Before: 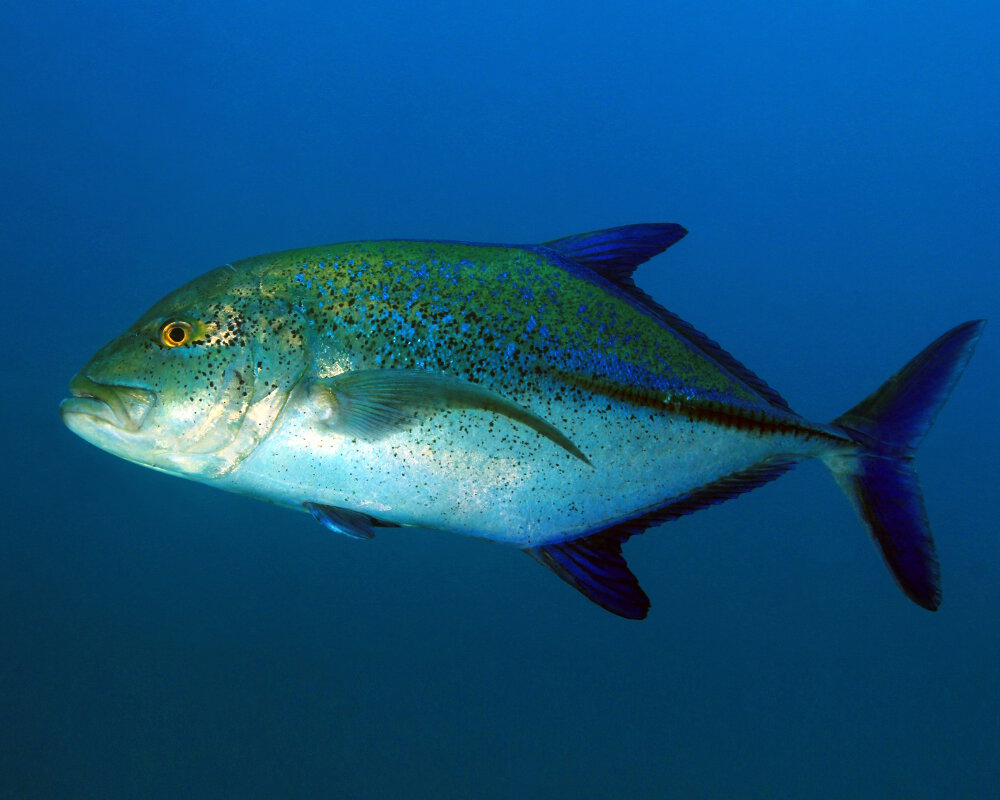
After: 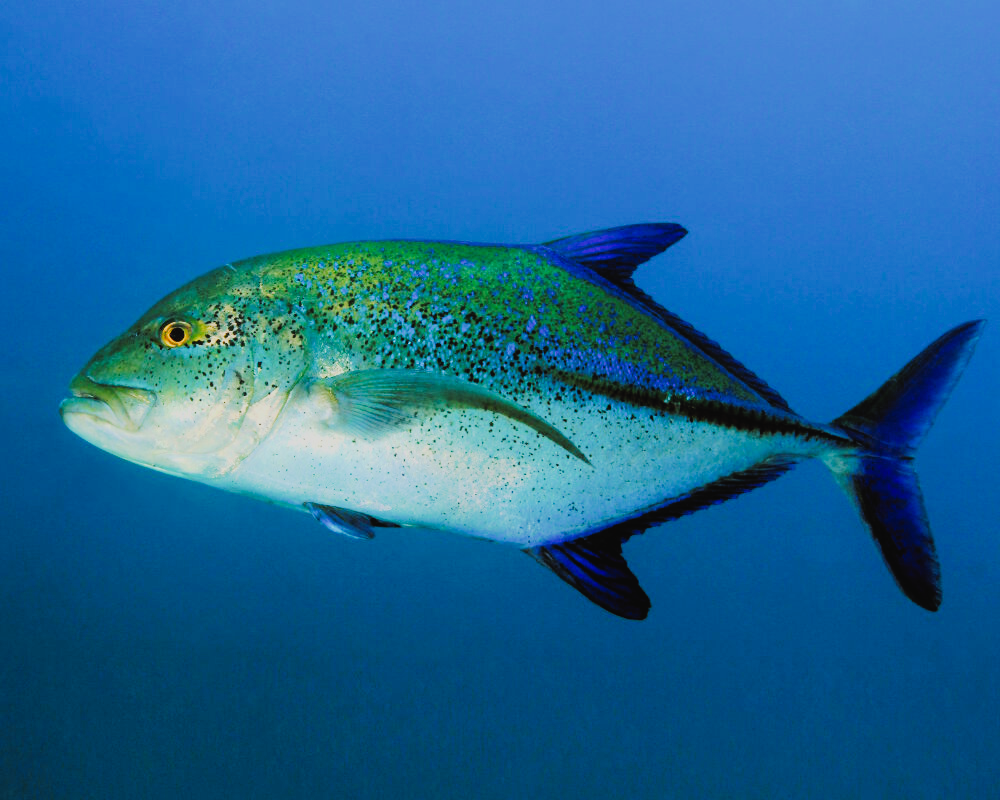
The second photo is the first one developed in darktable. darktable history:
filmic rgb: black relative exposure -7.65 EV, white relative exposure 4.56 EV, hardness 3.61, add noise in highlights 0, color science v3 (2019), use custom middle-gray values true, contrast in highlights soft
tone curve: curves: ch0 [(0, 0.023) (0.037, 0.04) (0.131, 0.128) (0.304, 0.331) (0.504, 0.584) (0.616, 0.687) (0.704, 0.764) (0.808, 0.823) (1, 1)]; ch1 [(0, 0) (0.301, 0.3) (0.477, 0.472) (0.493, 0.497) (0.508, 0.501) (0.544, 0.541) (0.563, 0.565) (0.626, 0.66) (0.721, 0.776) (1, 1)]; ch2 [(0, 0) (0.249, 0.216) (0.349, 0.343) (0.424, 0.442) (0.476, 0.483) (0.502, 0.5) (0.517, 0.519) (0.532, 0.553) (0.569, 0.587) (0.634, 0.628) (0.706, 0.729) (0.828, 0.742) (1, 0.9)], preserve colors none
contrast brightness saturation: brightness 0.093, saturation 0.193
